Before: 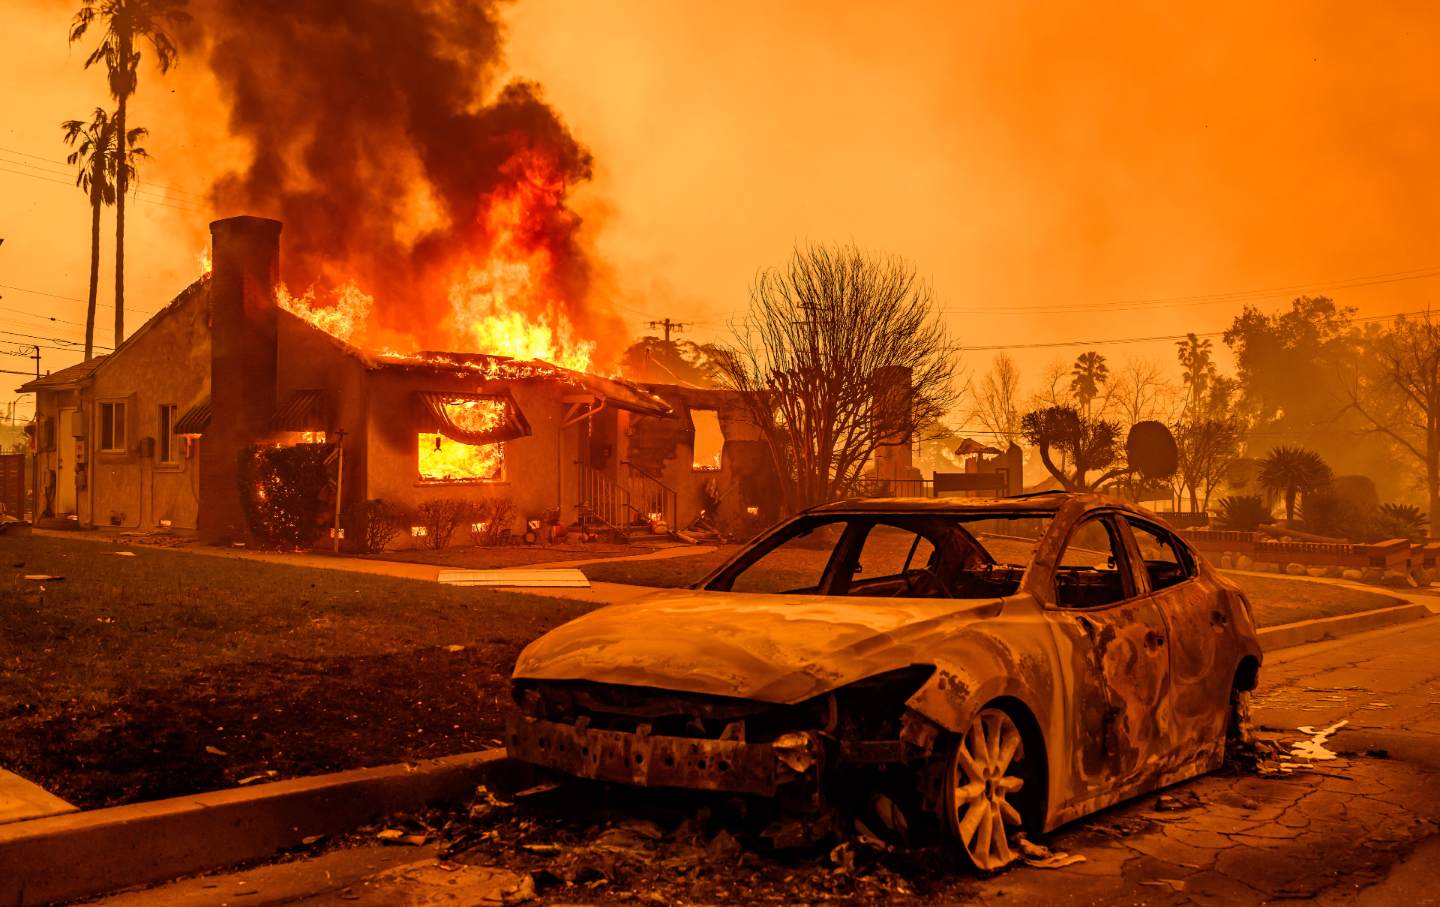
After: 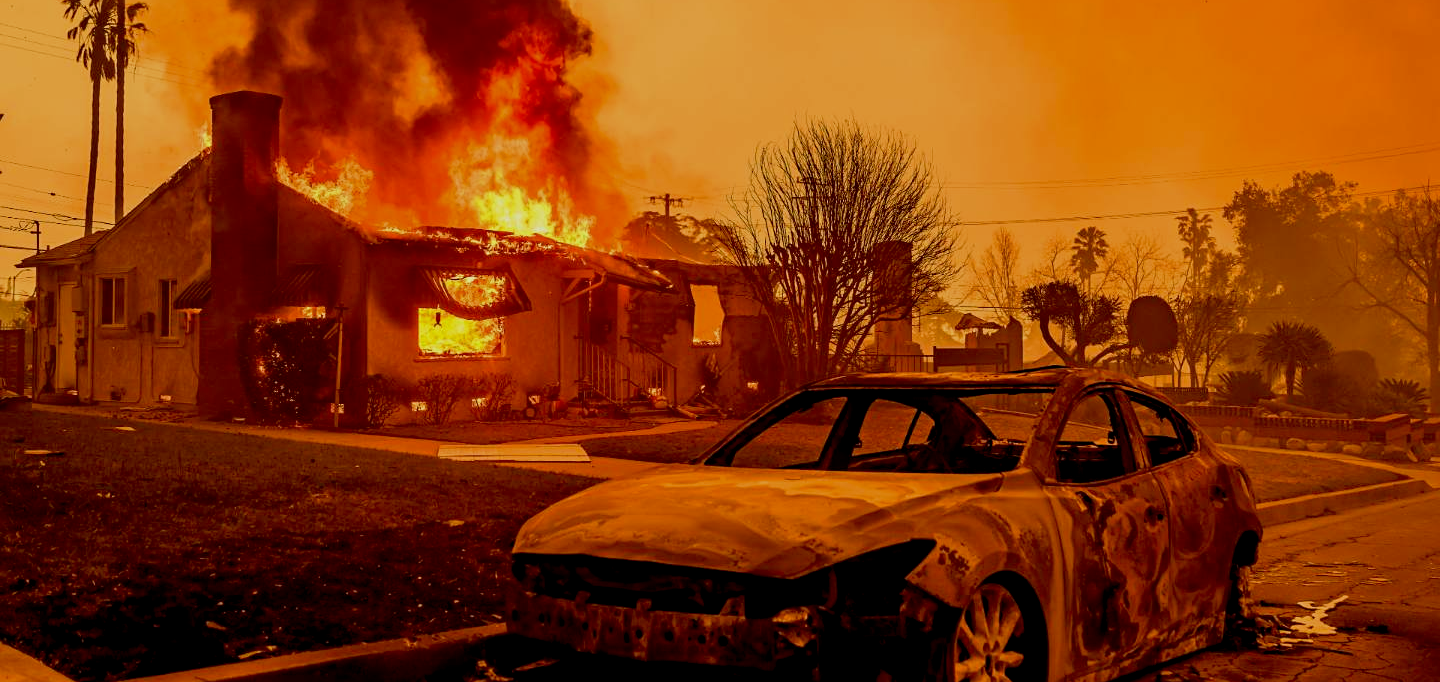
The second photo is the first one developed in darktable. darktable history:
exposure: black level correction 0.011, exposure -0.477 EV, compensate highlight preservation false
crop: top 13.863%, bottom 10.841%
sharpen: amount 0.208
